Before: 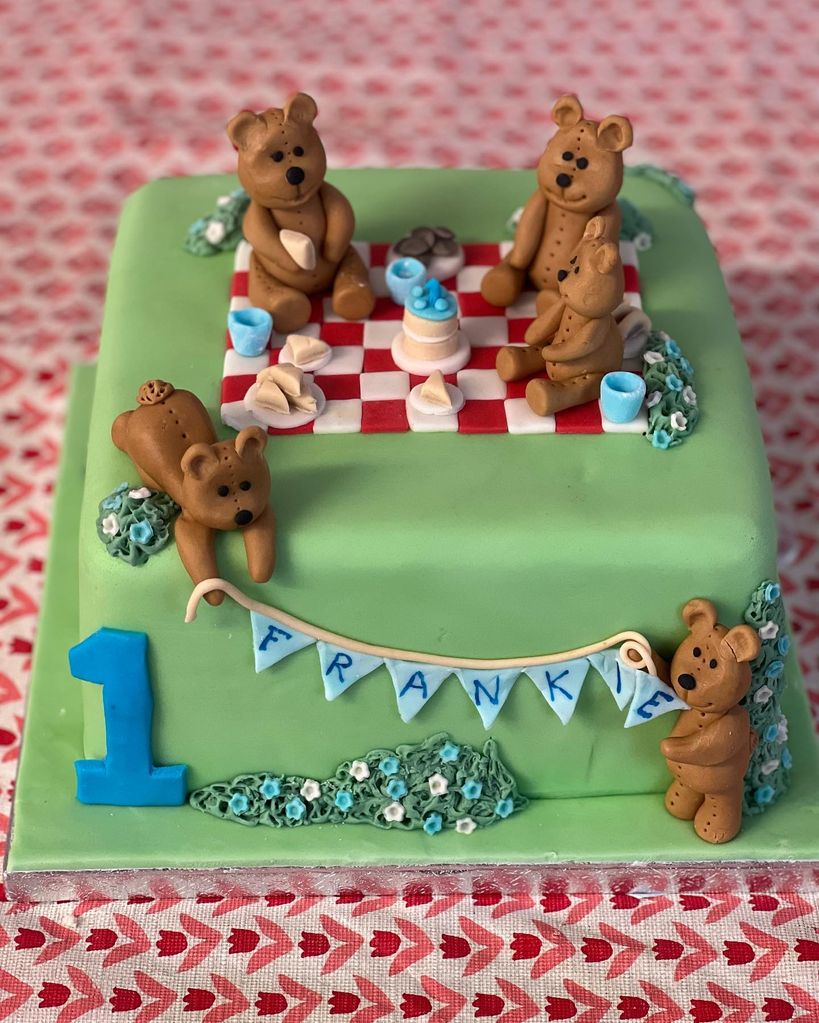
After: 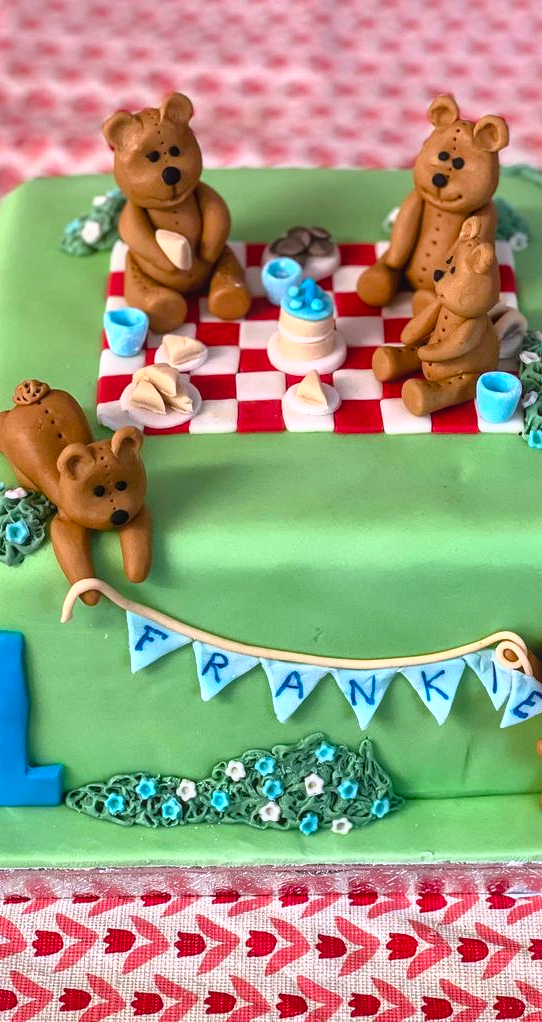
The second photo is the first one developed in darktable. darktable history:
crop and rotate: left 15.179%, right 18.536%
contrast brightness saturation: contrast -0.098, brightness 0.047, saturation 0.083
color balance rgb: highlights gain › luminance 16.932%, highlights gain › chroma 2.954%, highlights gain › hue 262.63°, linear chroma grading › shadows -1.534%, linear chroma grading › highlights -14.128%, linear chroma grading › global chroma -9.651%, linear chroma grading › mid-tones -10.152%, perceptual saturation grading › global saturation 20%, perceptual saturation grading › highlights -25.758%, perceptual saturation grading › shadows 24.428%, global vibrance 25.224%
local contrast: on, module defaults
tone curve: curves: ch0 [(0, 0.018) (0.162, 0.128) (0.434, 0.478) (0.667, 0.785) (0.819, 0.943) (1, 0.991)]; ch1 [(0, 0) (0.402, 0.36) (0.476, 0.449) (0.506, 0.505) (0.523, 0.518) (0.579, 0.626) (0.641, 0.668) (0.693, 0.745) (0.861, 0.934) (1, 1)]; ch2 [(0, 0) (0.424, 0.388) (0.483, 0.472) (0.503, 0.505) (0.521, 0.519) (0.547, 0.581) (0.582, 0.648) (0.699, 0.759) (0.997, 0.858)], color space Lab, linked channels, preserve colors none
shadows and highlights: shadows 39.74, highlights -59.93
